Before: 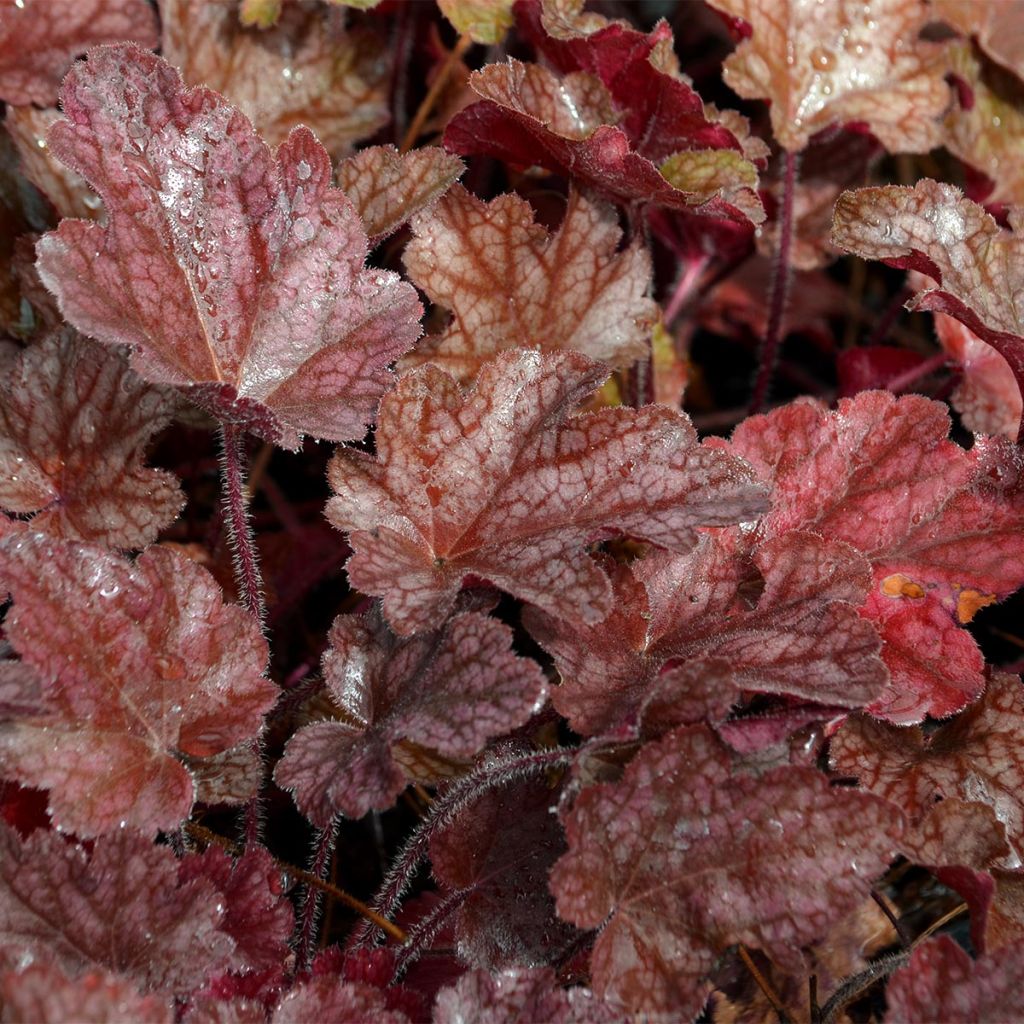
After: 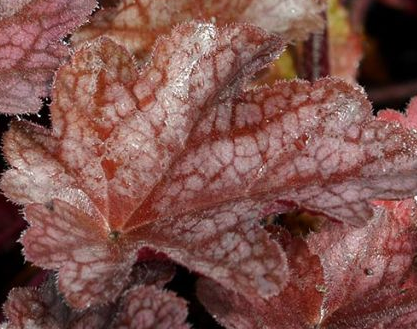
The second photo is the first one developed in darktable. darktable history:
crop: left 31.779%, top 31.997%, right 27.483%, bottom 35.796%
